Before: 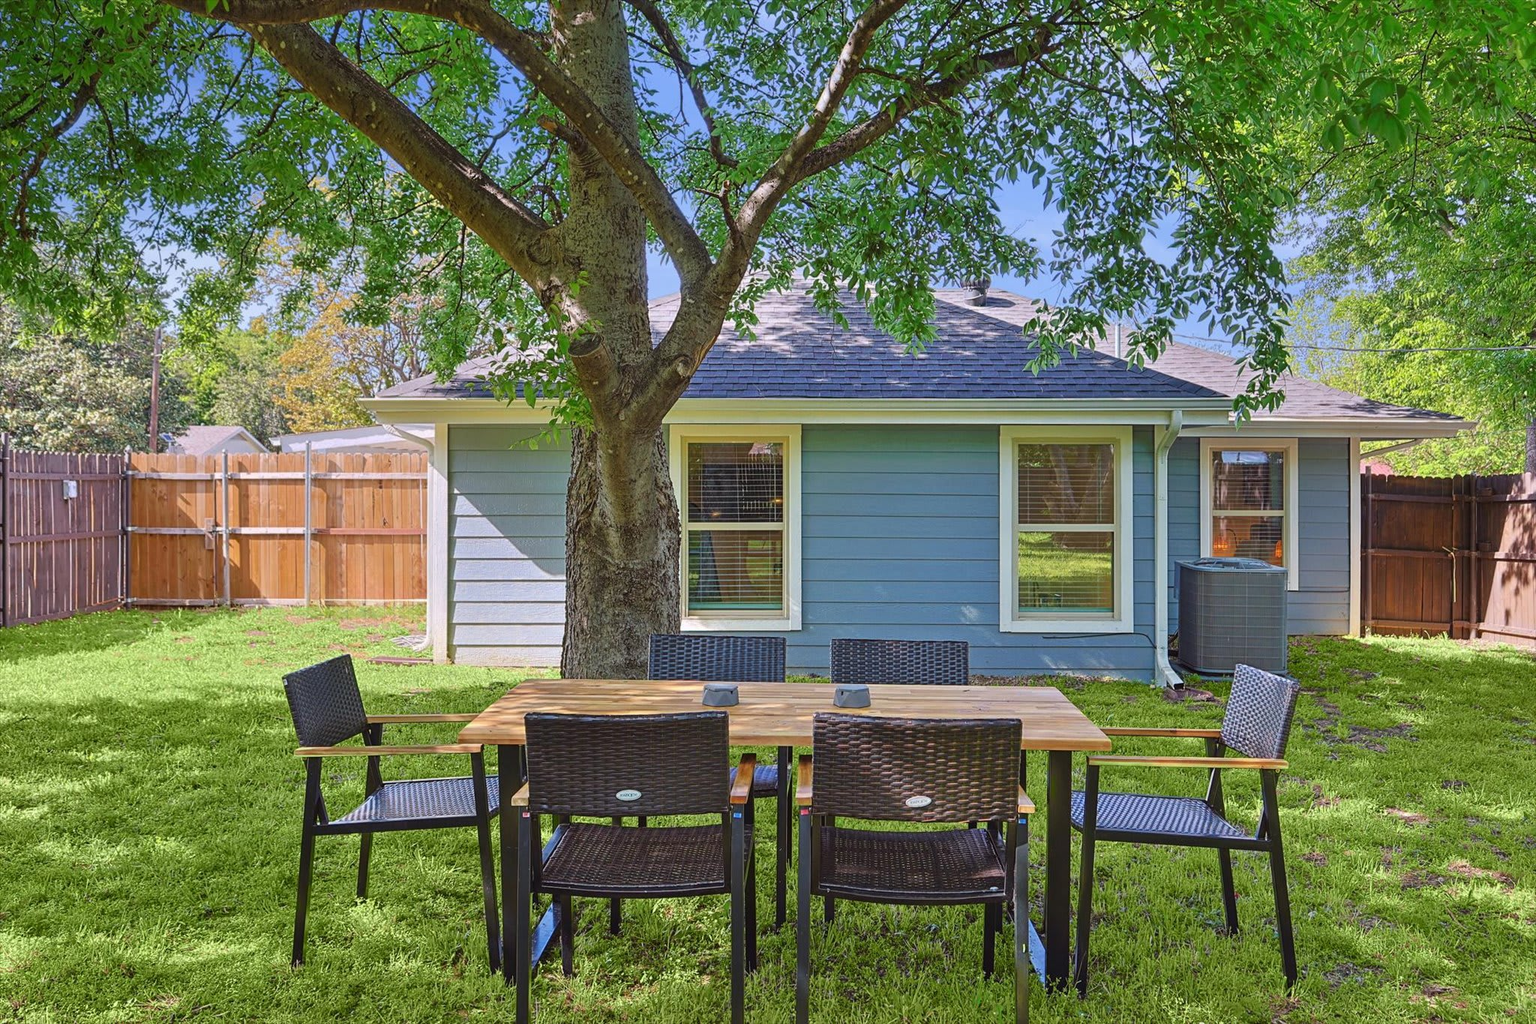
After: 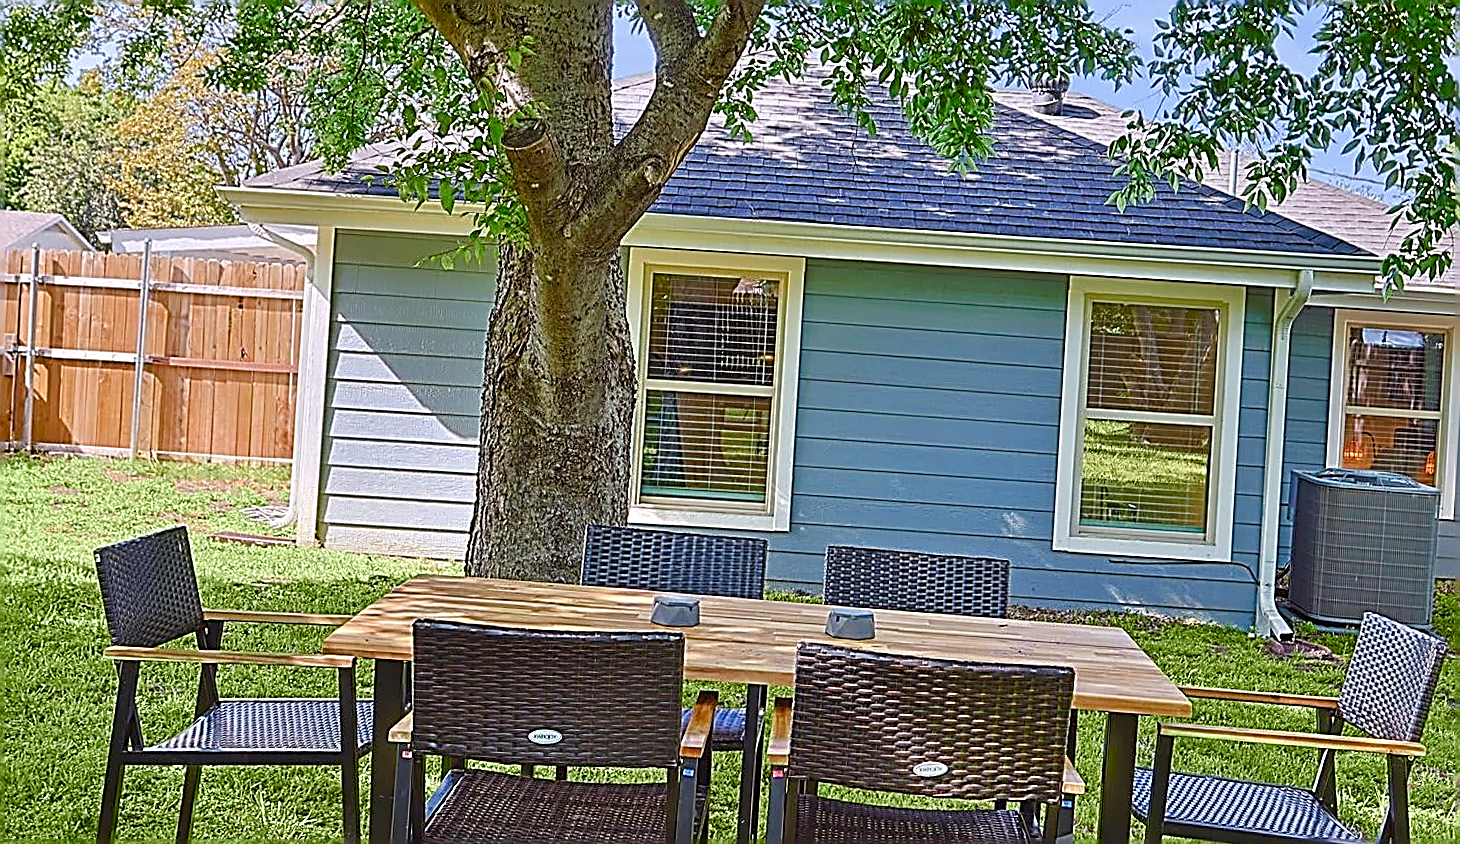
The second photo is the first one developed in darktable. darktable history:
crop and rotate: angle -3.54°, left 9.87%, top 20.372%, right 12.357%, bottom 12.105%
color balance rgb: perceptual saturation grading › global saturation 24.959%, perceptual saturation grading › highlights -50.209%, perceptual saturation grading › shadows 30.519%
sharpen: amount 1.987
exposure: exposure 0.127 EV, compensate exposure bias true, compensate highlight preservation false
